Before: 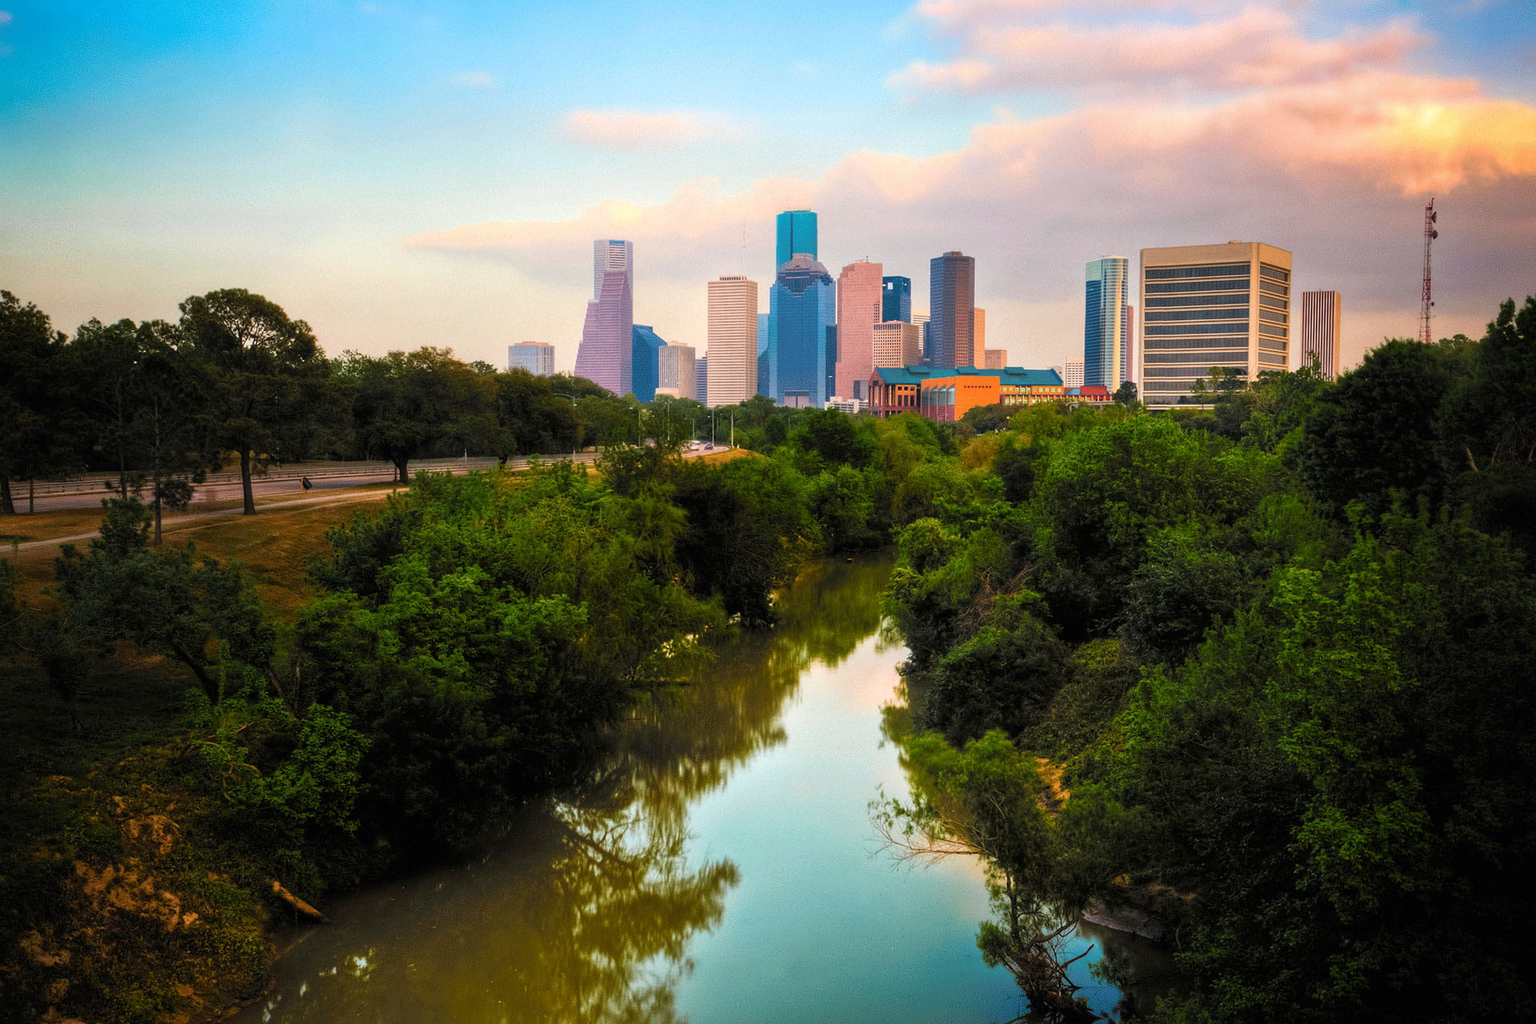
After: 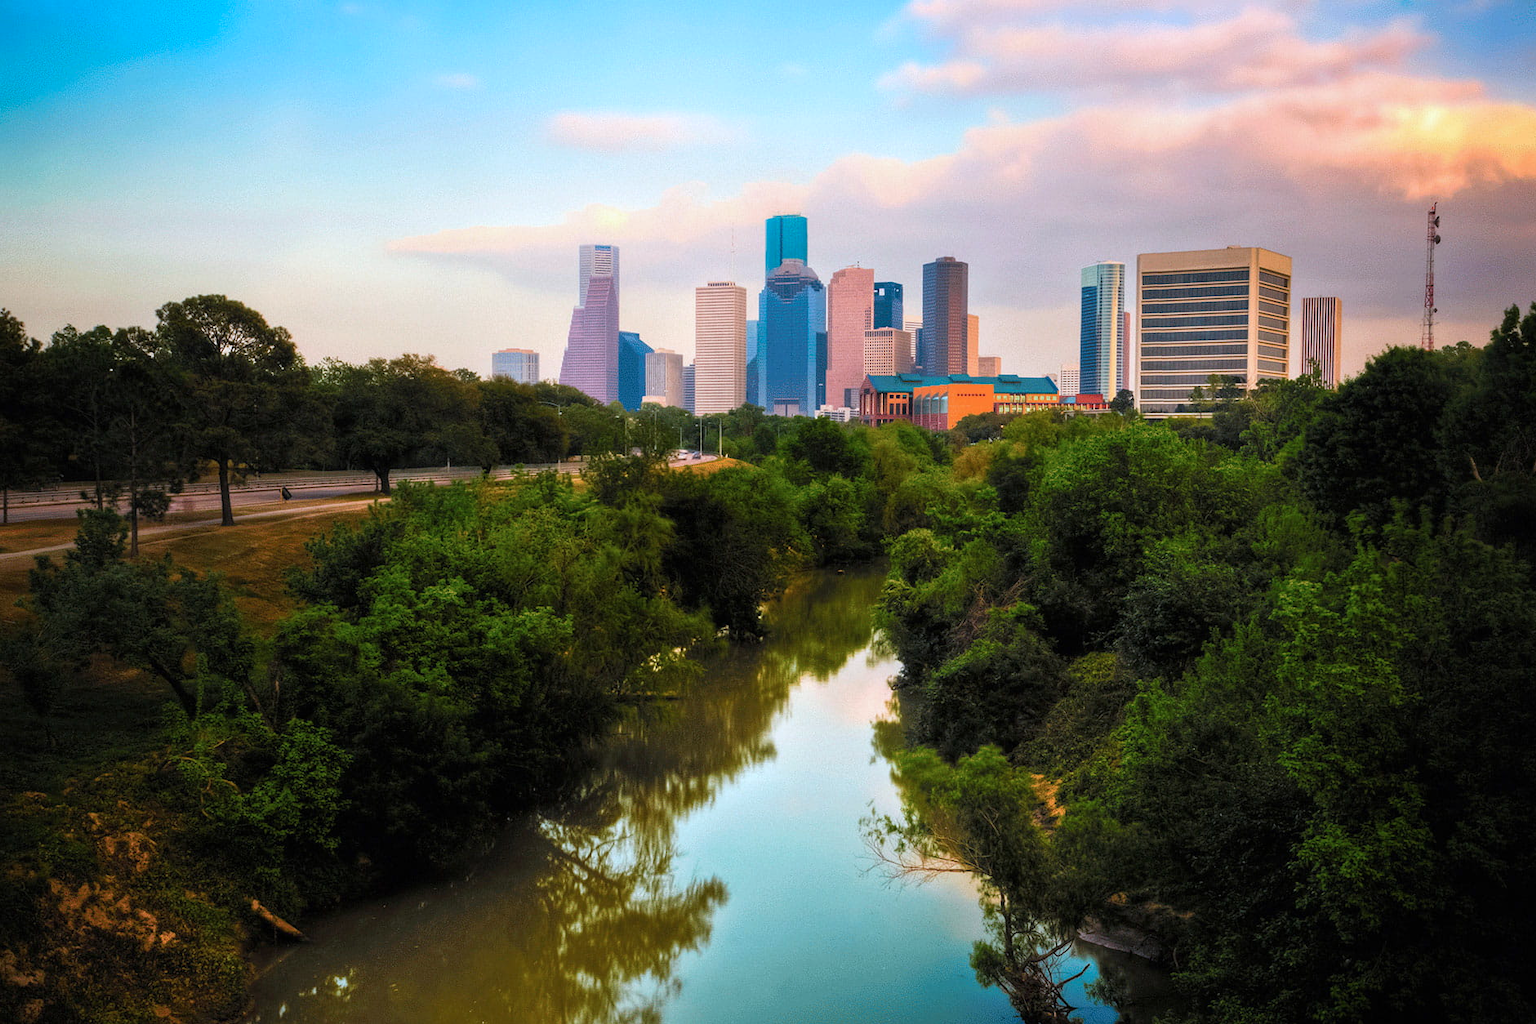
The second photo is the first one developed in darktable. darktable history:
color correction: highlights a* -0.772, highlights b* -8.92
crop: left 1.743%, right 0.268%, bottom 2.011%
